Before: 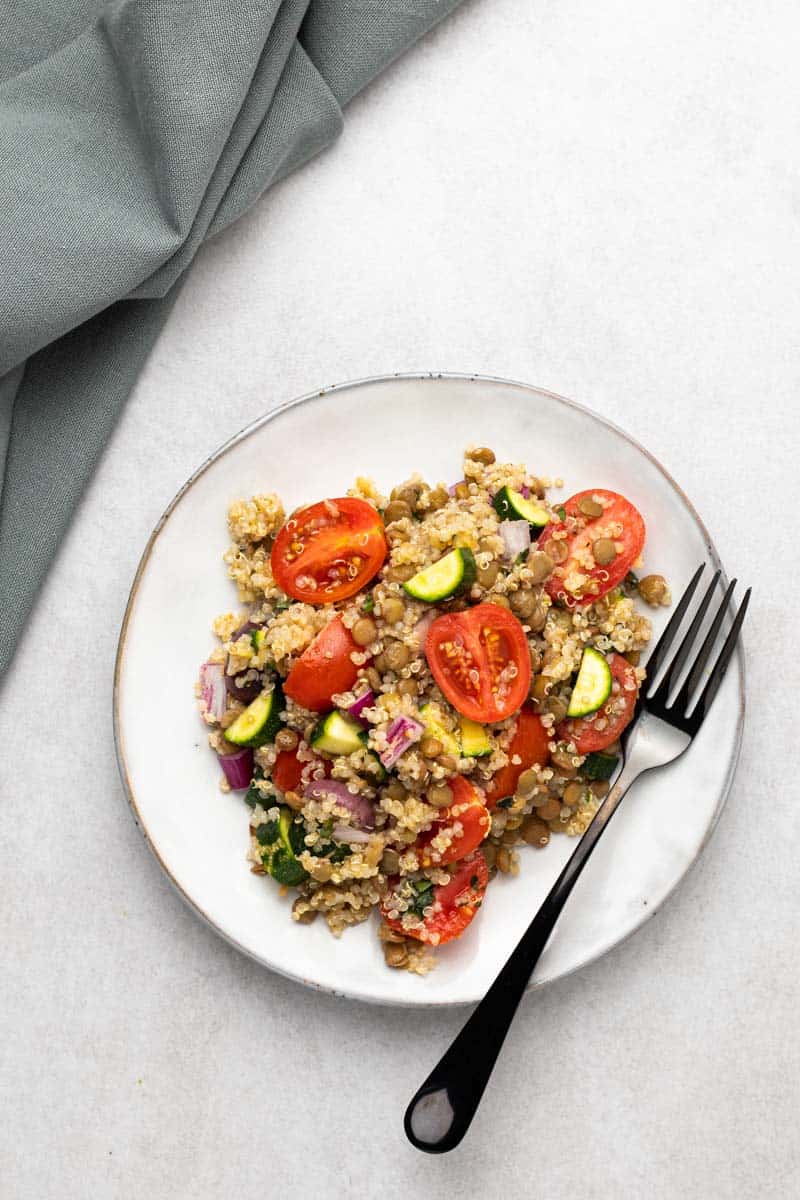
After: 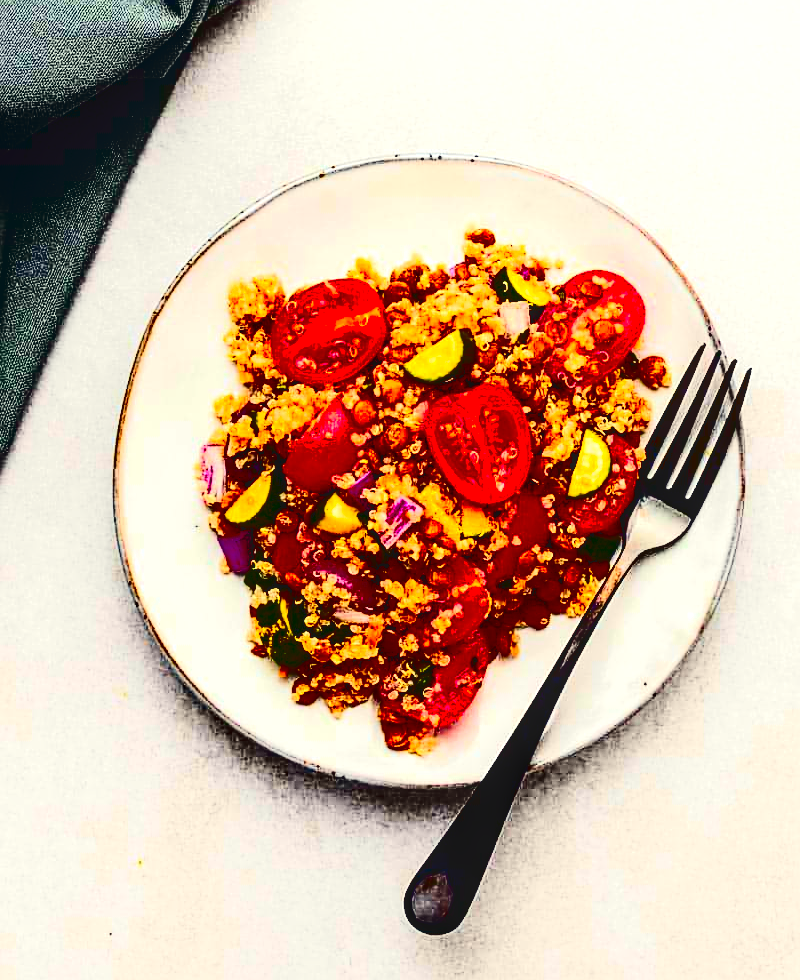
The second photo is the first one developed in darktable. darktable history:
crop and rotate: top 18.253%
contrast brightness saturation: contrast 0.776, brightness -0.994, saturation 0.987
local contrast: on, module defaults
exposure: exposure -0.156 EV, compensate exposure bias true, compensate highlight preservation false
color zones: curves: ch1 [(0.235, 0.558) (0.75, 0.5)]; ch2 [(0.25, 0.462) (0.749, 0.457)]
sharpen: on, module defaults
color balance rgb: shadows lift › chroma 3.259%, shadows lift › hue 279.41°, highlights gain › luminance 5.879%, highlights gain › chroma 1.261%, highlights gain › hue 89.31°, perceptual saturation grading › global saturation 40.617%, perceptual saturation grading › highlights -50.602%, perceptual saturation grading › shadows 30.526%, perceptual brilliance grading › highlights 11.678%, global vibrance 20%
